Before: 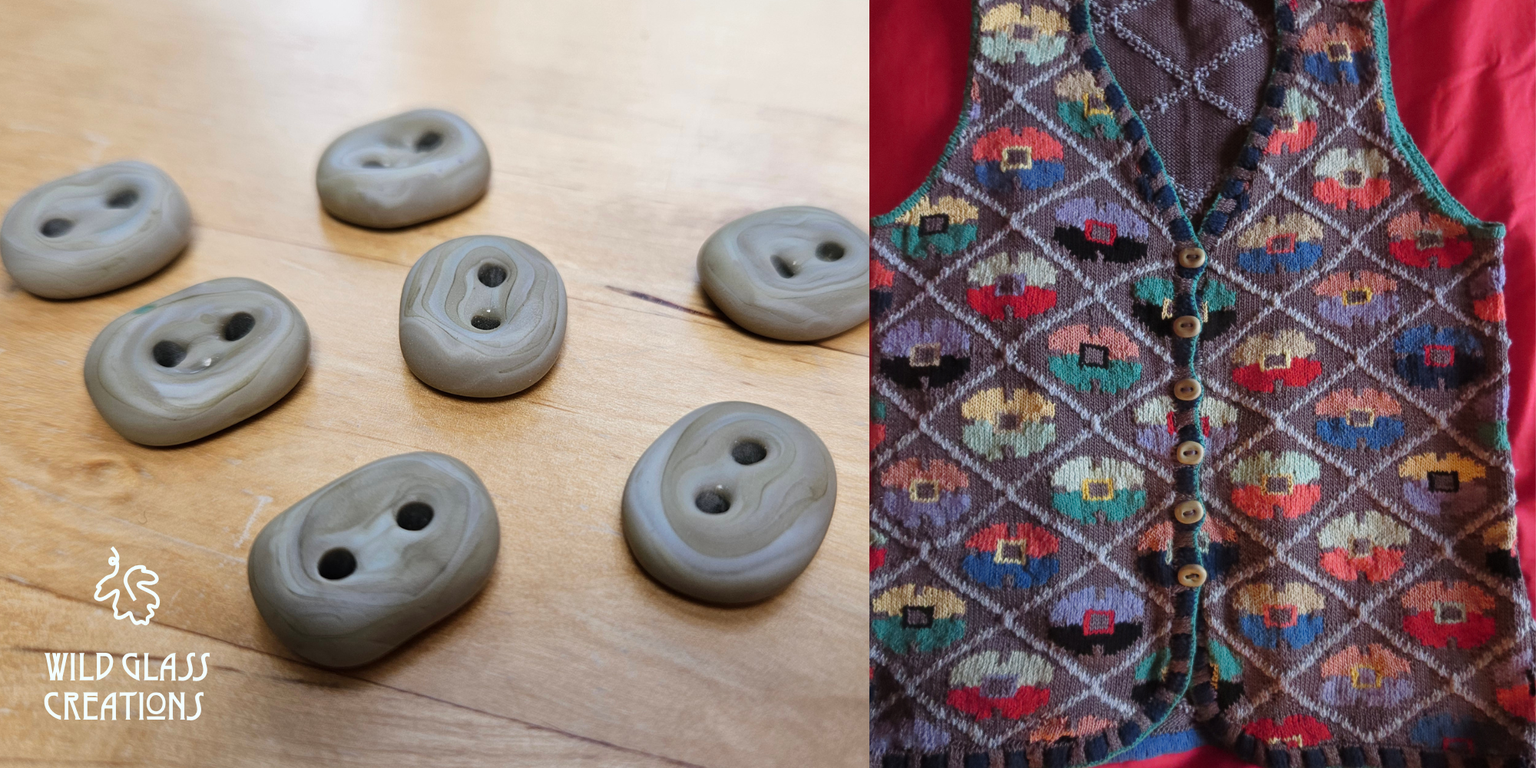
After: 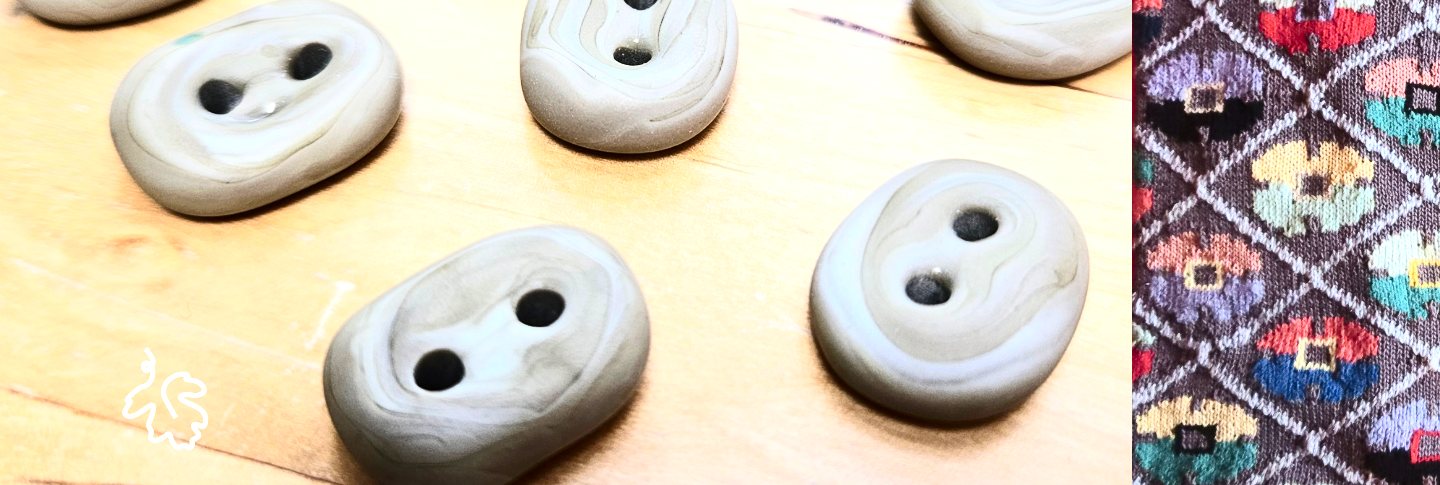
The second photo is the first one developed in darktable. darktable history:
crop: top 36.498%, right 27.964%, bottom 14.995%
exposure: black level correction 0, exposure 1 EV, compensate exposure bias true, compensate highlight preservation false
contrast brightness saturation: contrast 0.39, brightness 0.1
